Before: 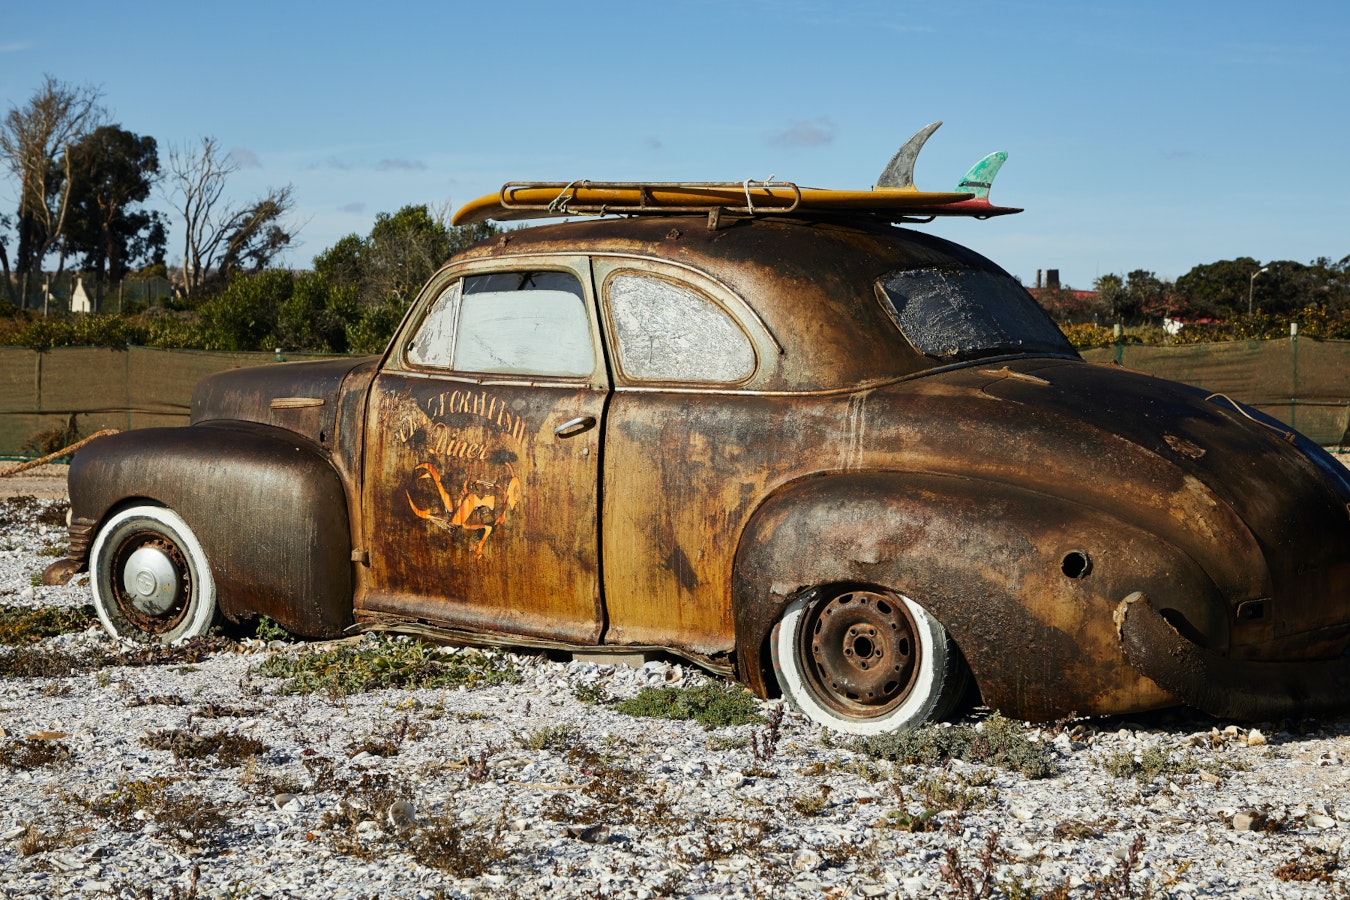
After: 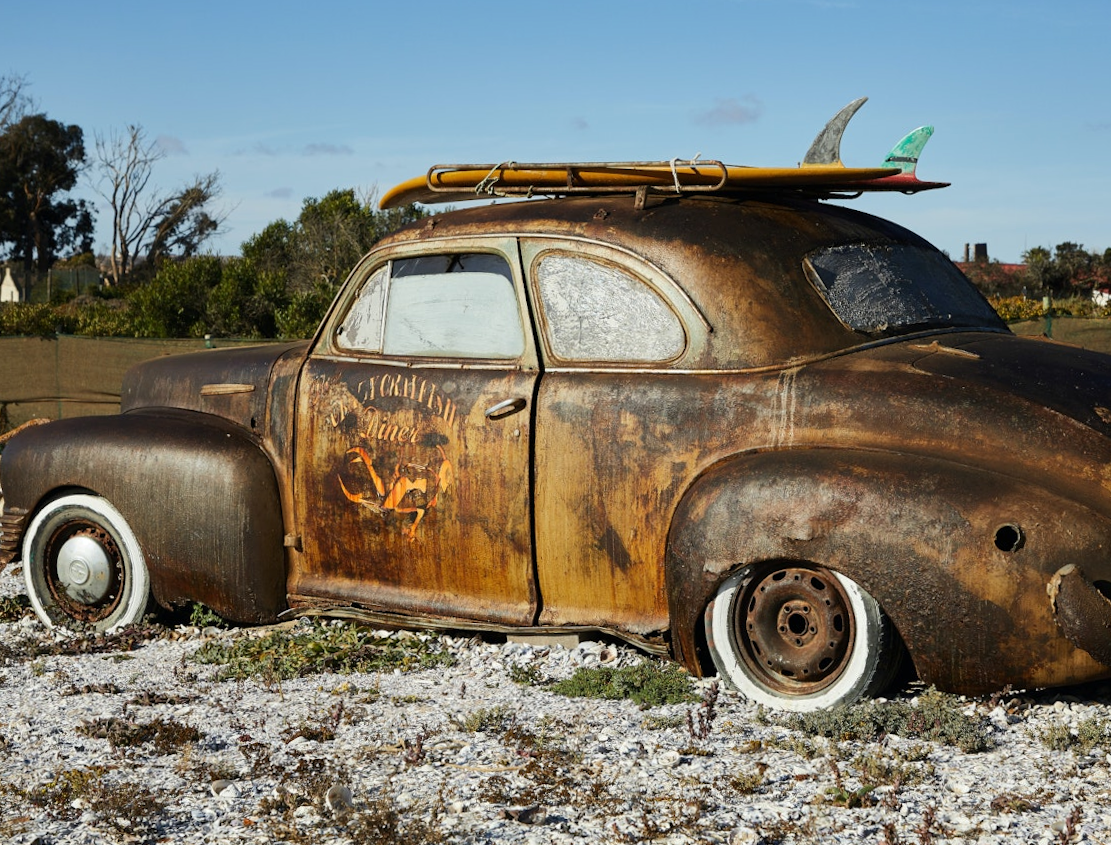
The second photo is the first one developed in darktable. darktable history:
crop and rotate: angle 0.945°, left 4.08%, top 1.068%, right 11.596%, bottom 2.676%
tone equalizer: edges refinement/feathering 500, mask exposure compensation -1.57 EV, preserve details no
